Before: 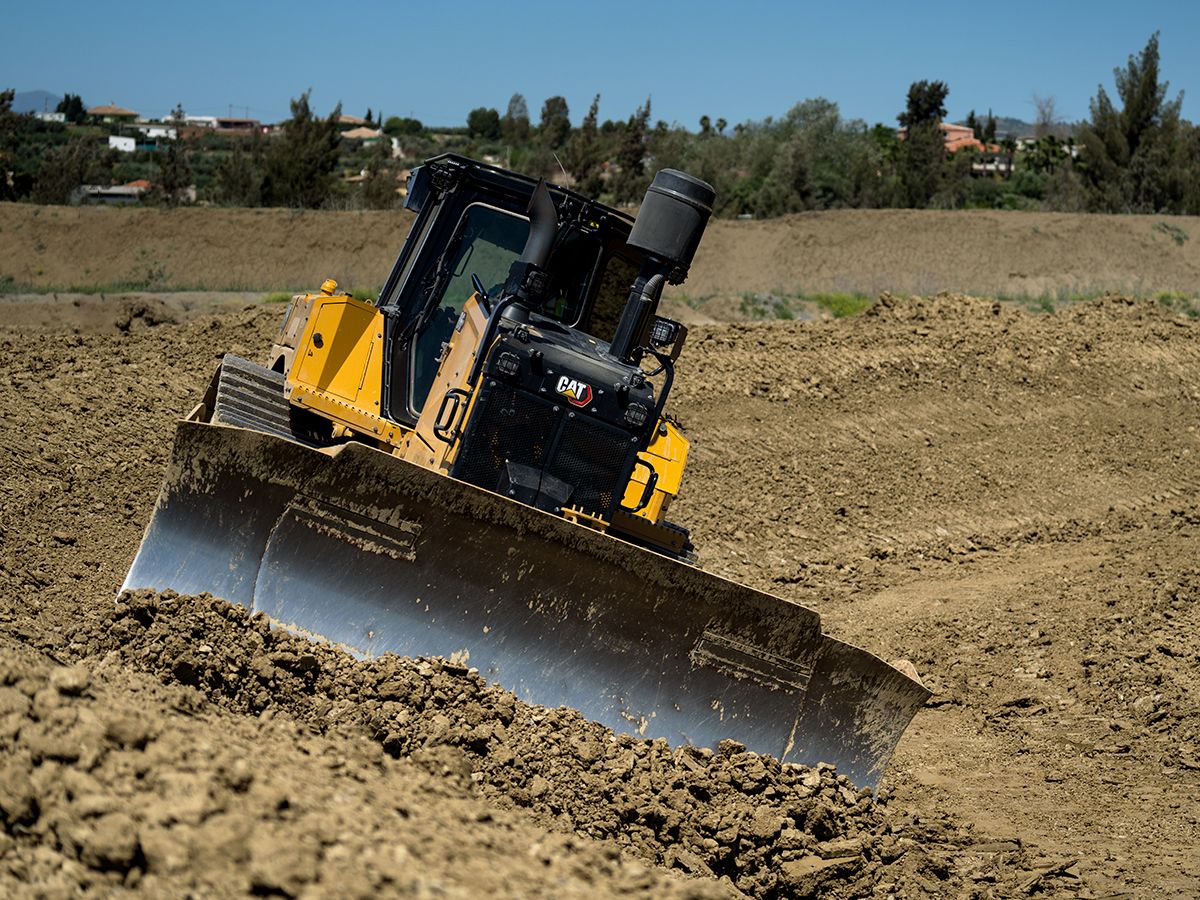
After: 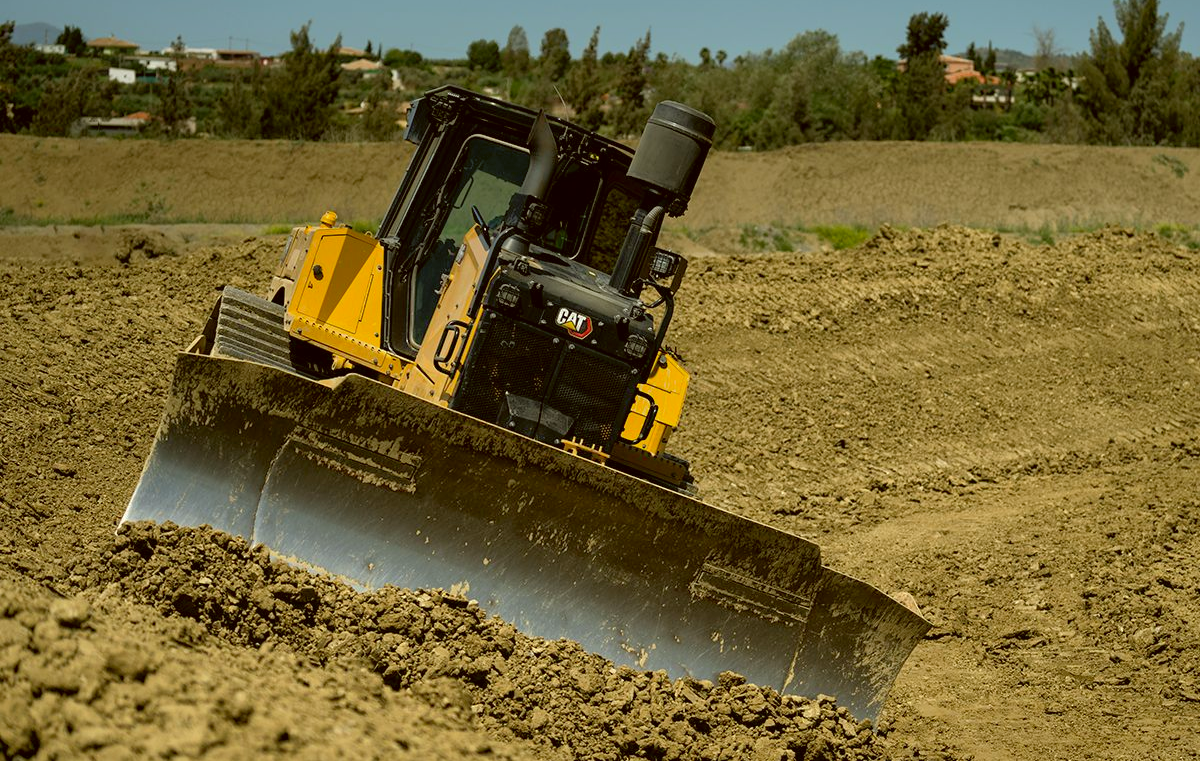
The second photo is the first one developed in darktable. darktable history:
crop: top 7.586%, bottom 7.801%
color correction: highlights a* -1.82, highlights b* 10.62, shadows a* 0.484, shadows b* 19.66
shadows and highlights: on, module defaults
